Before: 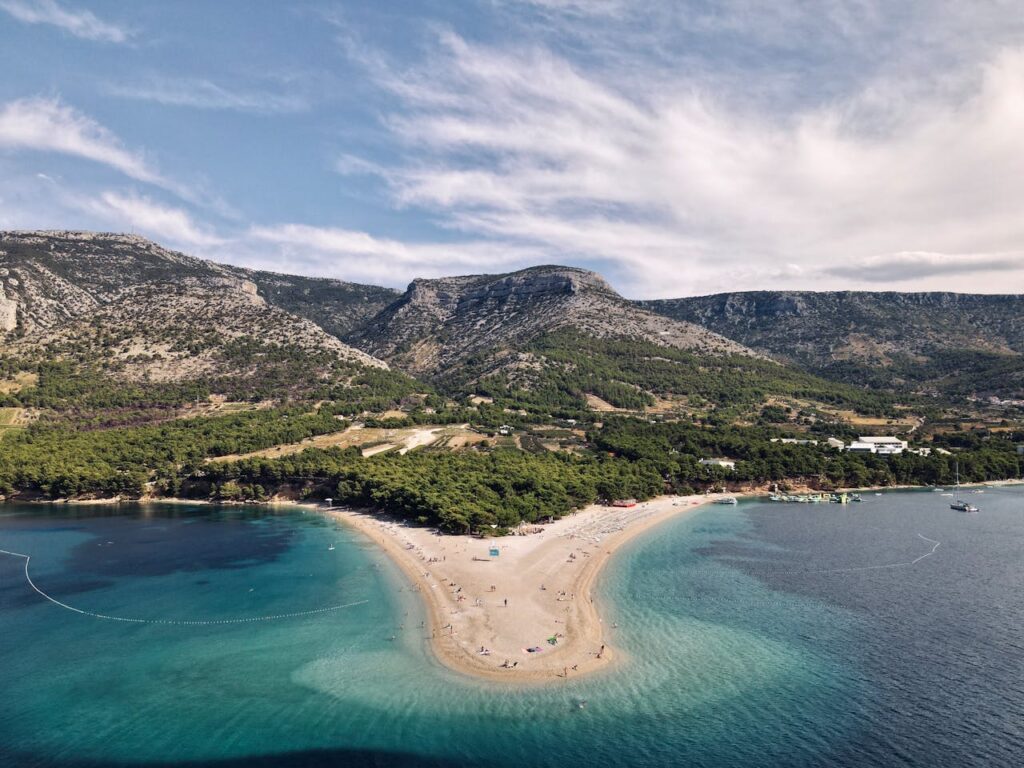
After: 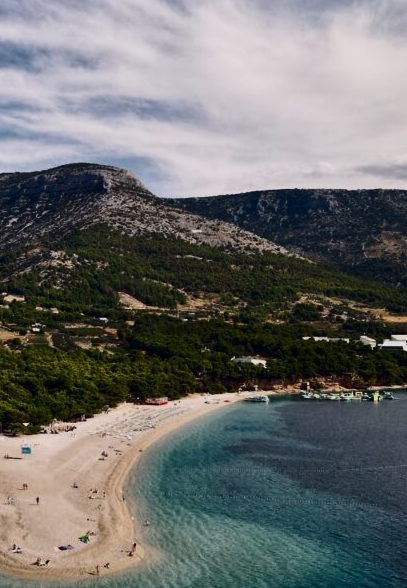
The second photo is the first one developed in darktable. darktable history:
crop: left 45.721%, top 13.393%, right 14.118%, bottom 10.01%
contrast brightness saturation: contrast 0.4, brightness 0.05, saturation 0.25
exposure: exposure -1 EV, compensate highlight preservation false
